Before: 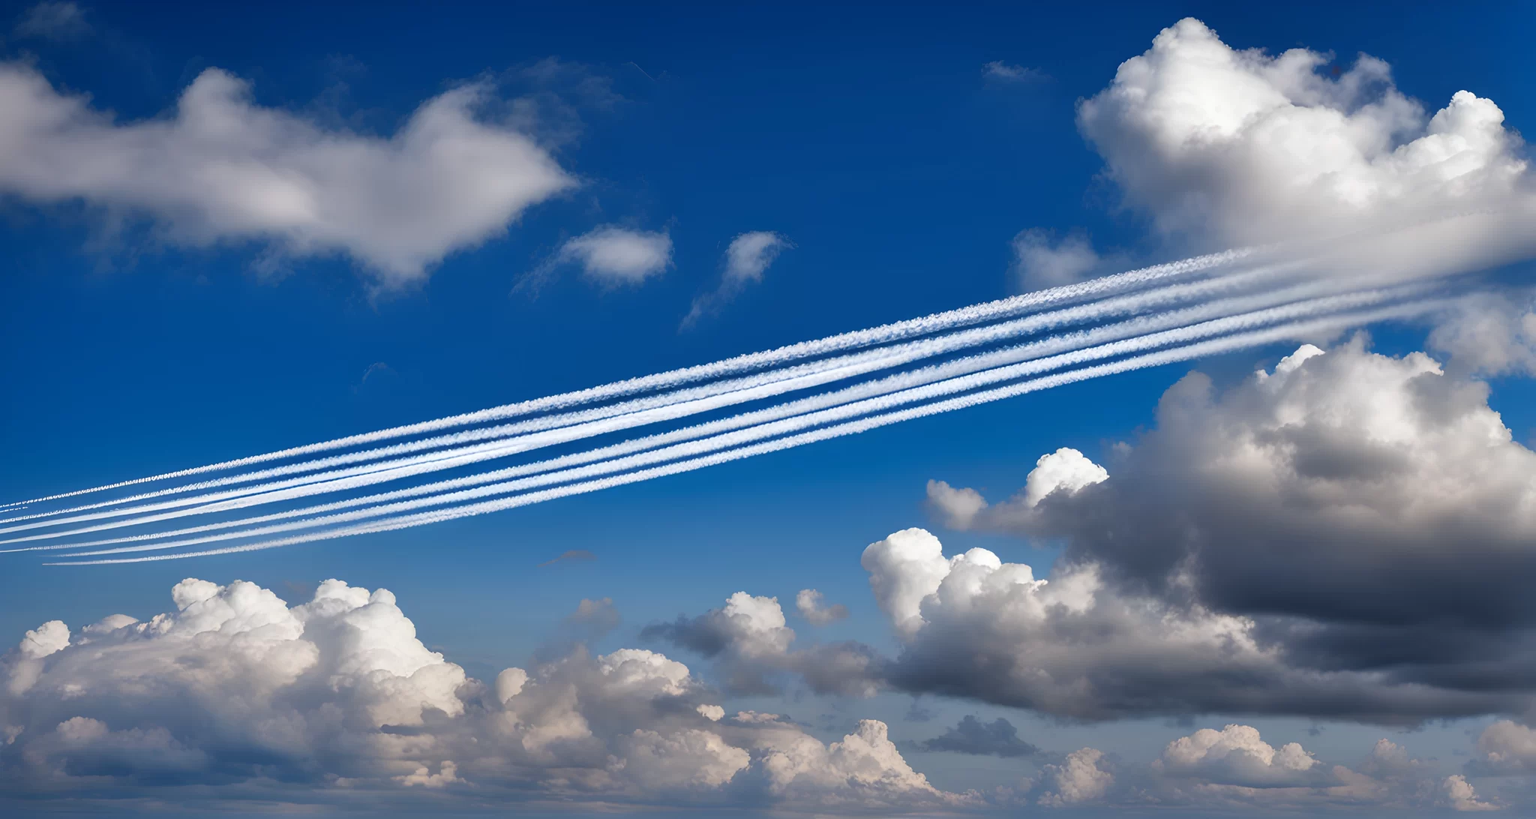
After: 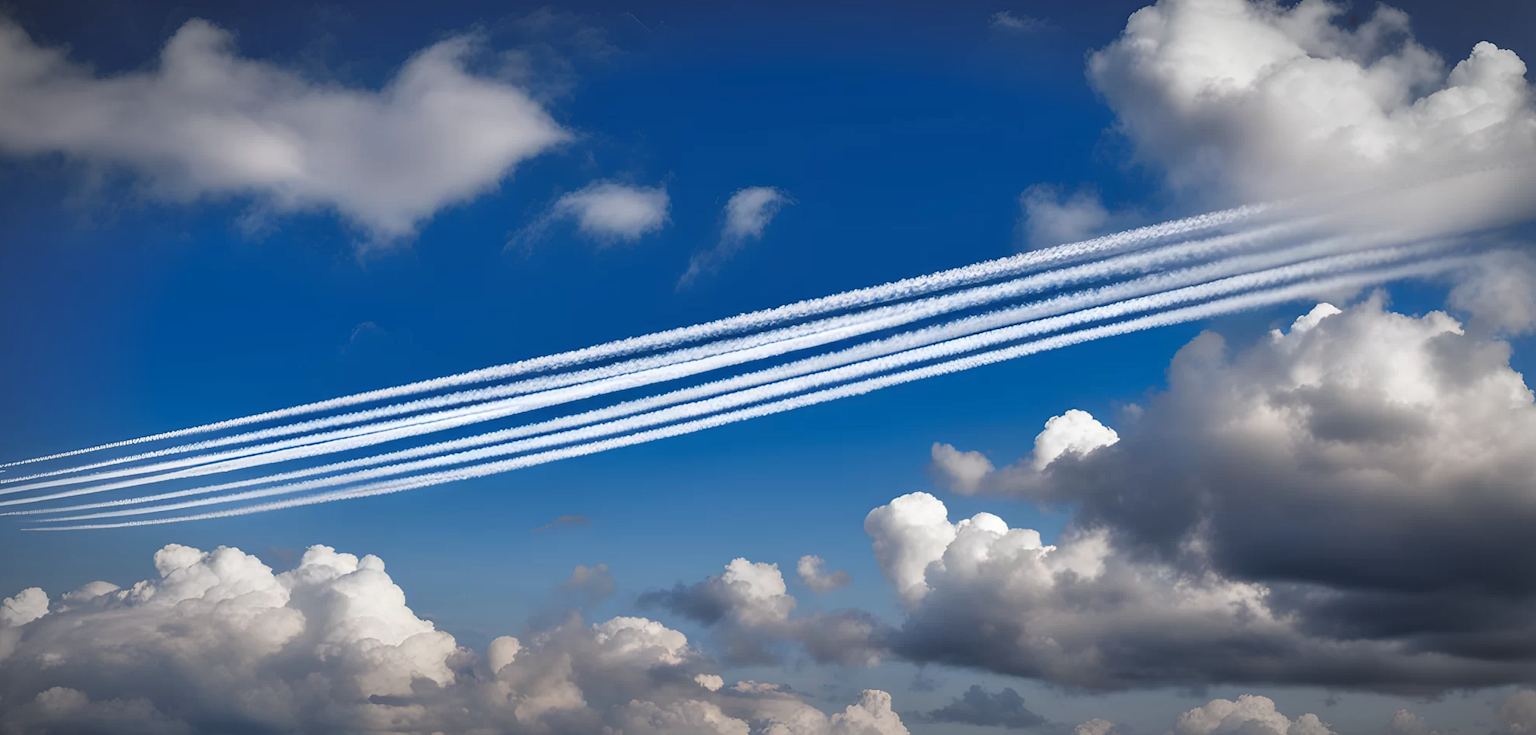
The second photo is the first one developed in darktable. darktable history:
crop: left 1.507%, top 6.147%, right 1.379%, bottom 6.637%
levels: levels [0, 0.499, 1]
vignetting: fall-off radius 60%, automatic ratio true
